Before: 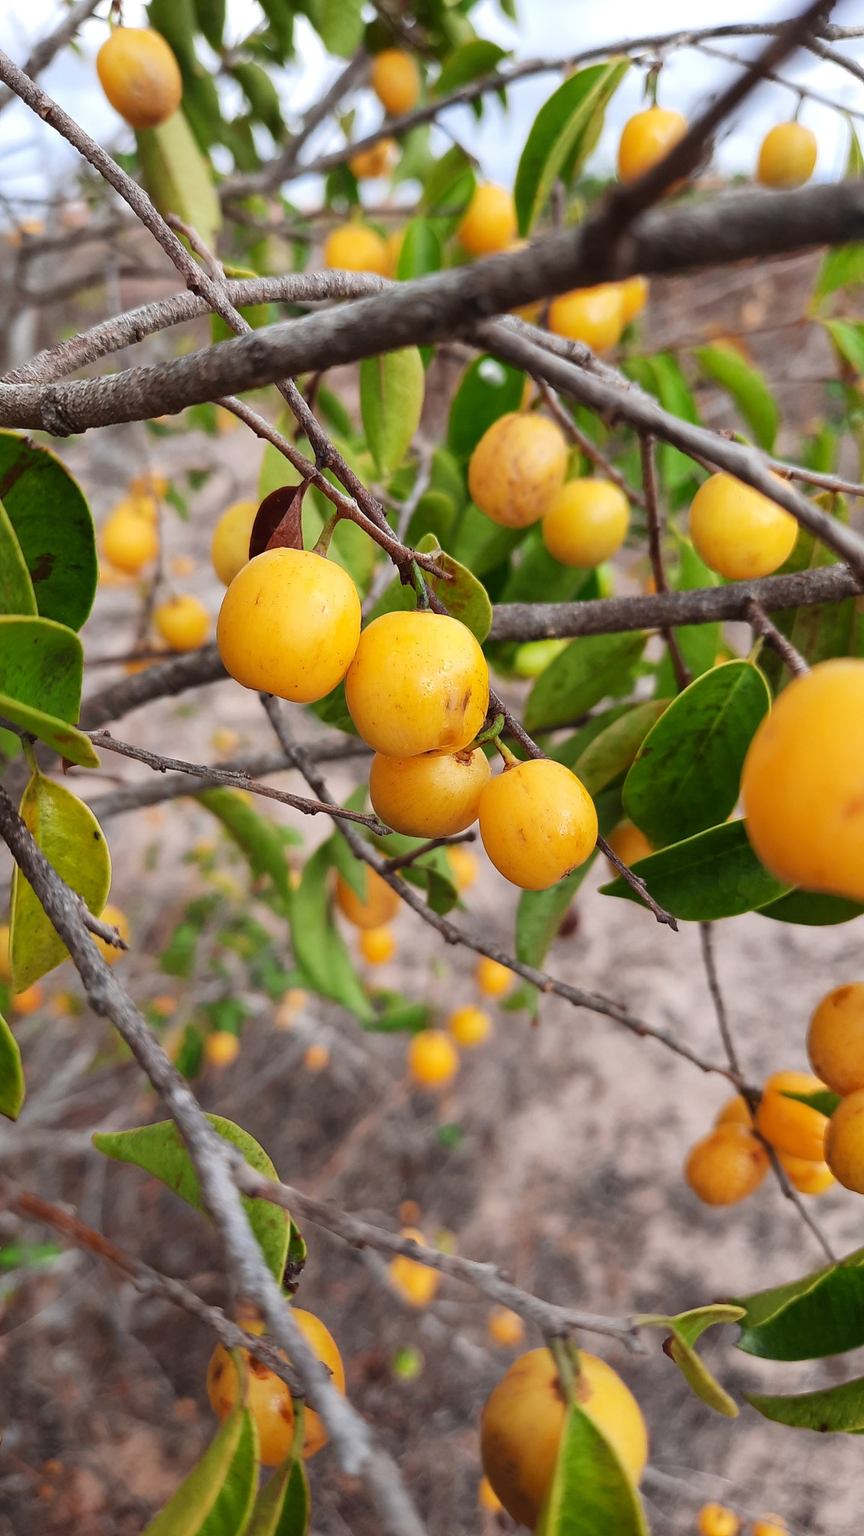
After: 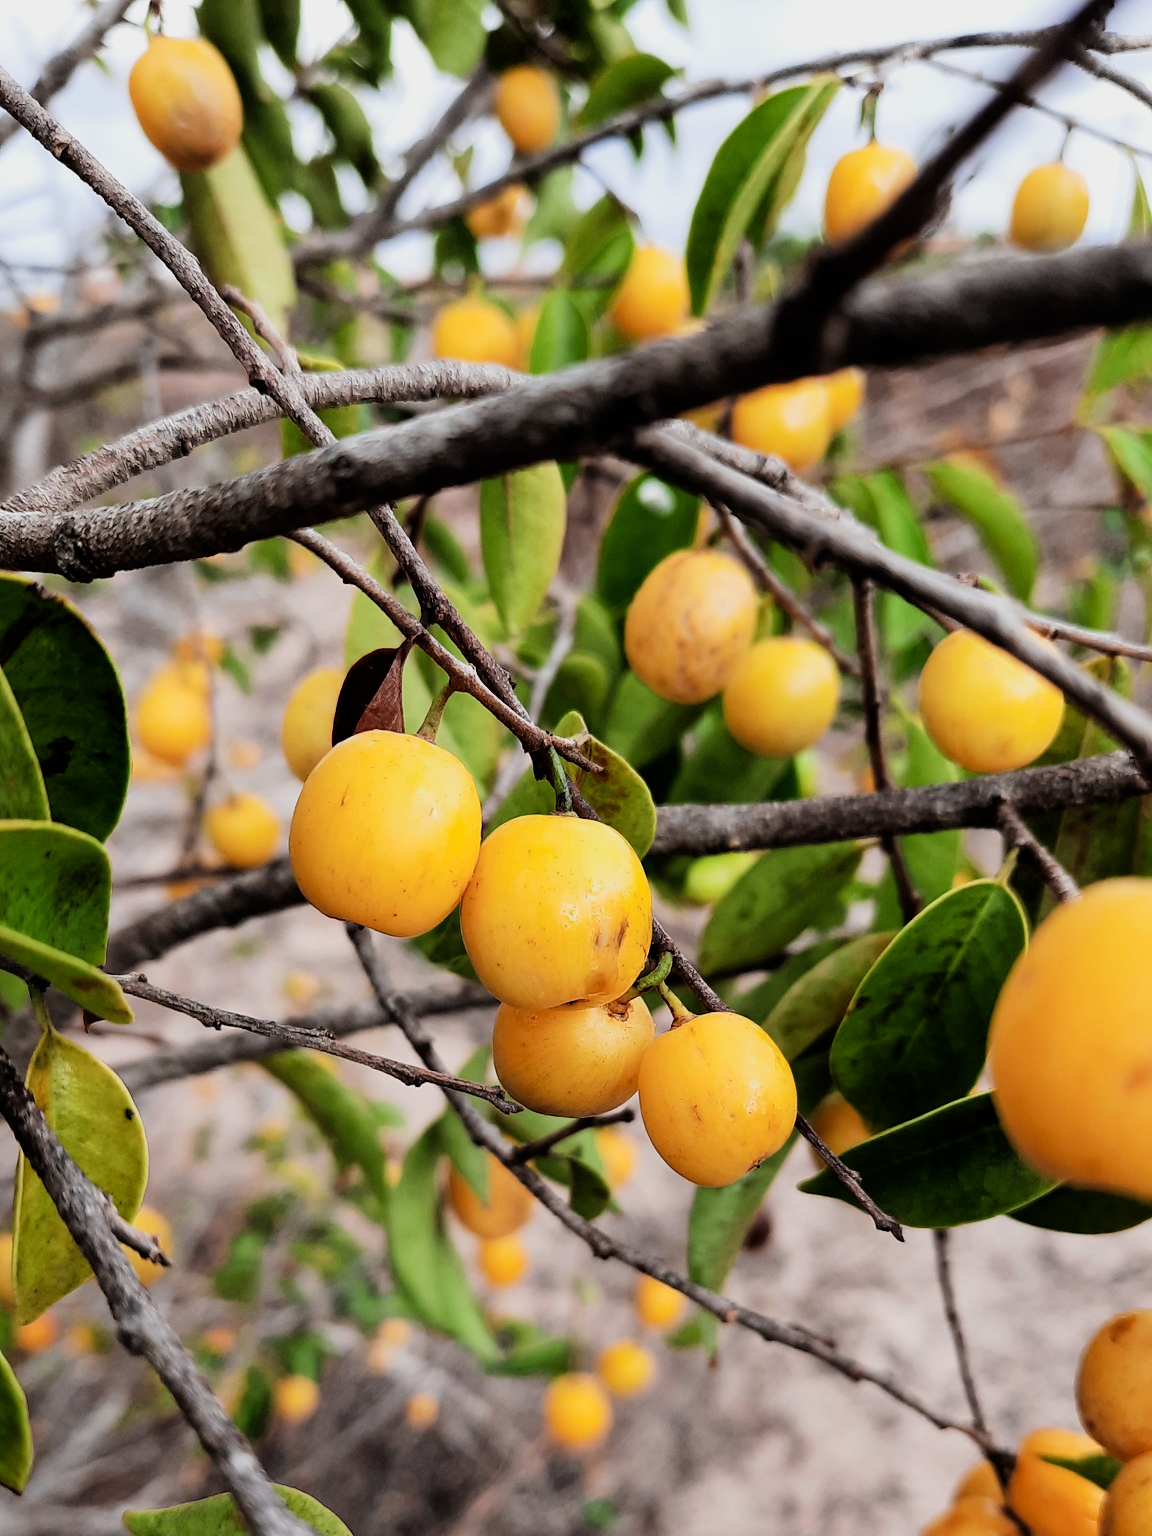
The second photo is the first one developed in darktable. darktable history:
filmic rgb: black relative exposure -5.02 EV, white relative exposure 3.52 EV, threshold 5.97 EV, hardness 3.17, contrast 1.41, highlights saturation mix -49.3%, enable highlight reconstruction true
crop: bottom 24.986%
